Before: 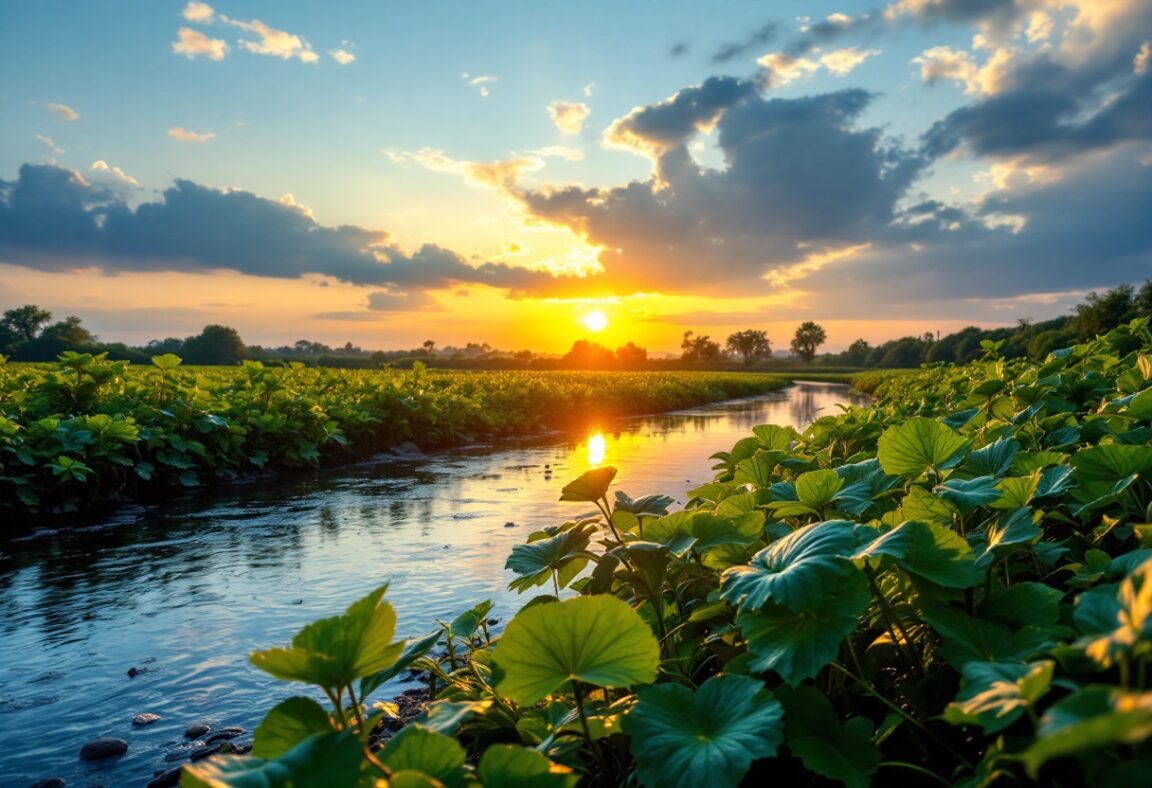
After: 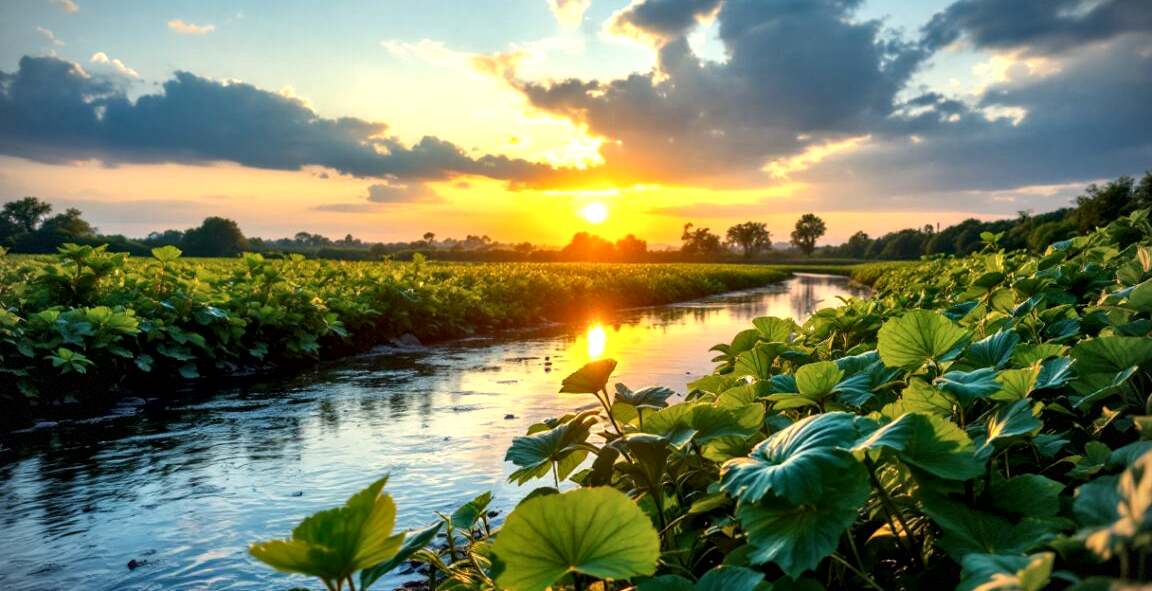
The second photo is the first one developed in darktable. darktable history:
exposure: exposure 0.236 EV, compensate highlight preservation false
local contrast: mode bilateral grid, contrast 50, coarseness 50, detail 150%, midtone range 0.2
crop: top 13.819%, bottom 11.169%
vignetting: dithering 8-bit output, unbound false
